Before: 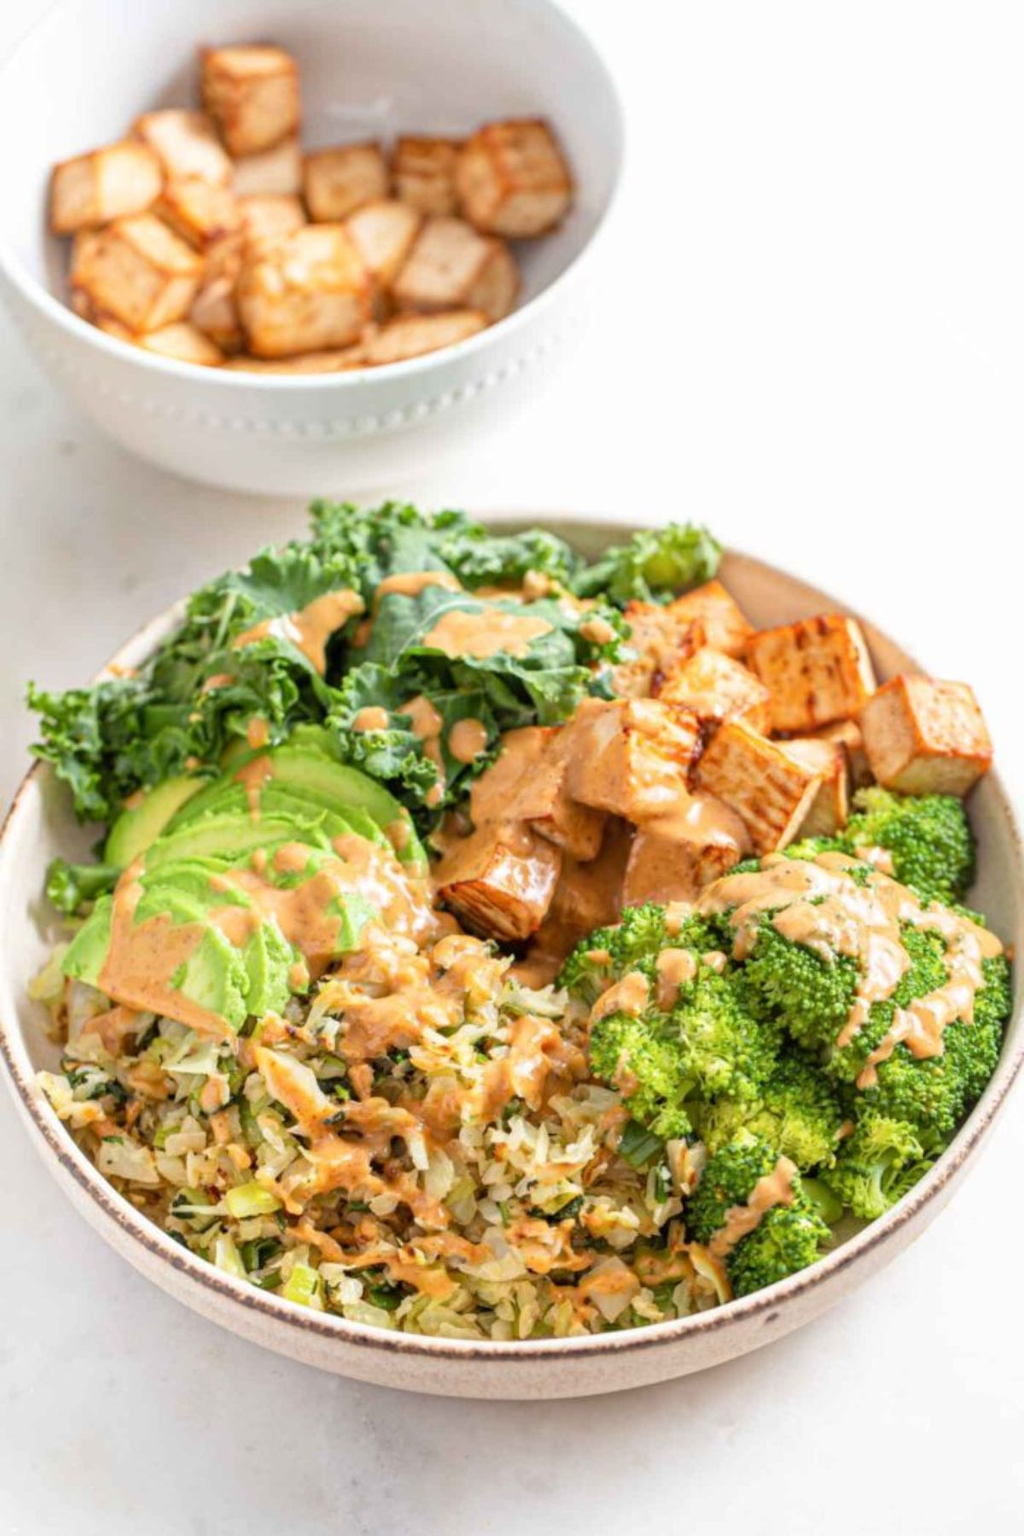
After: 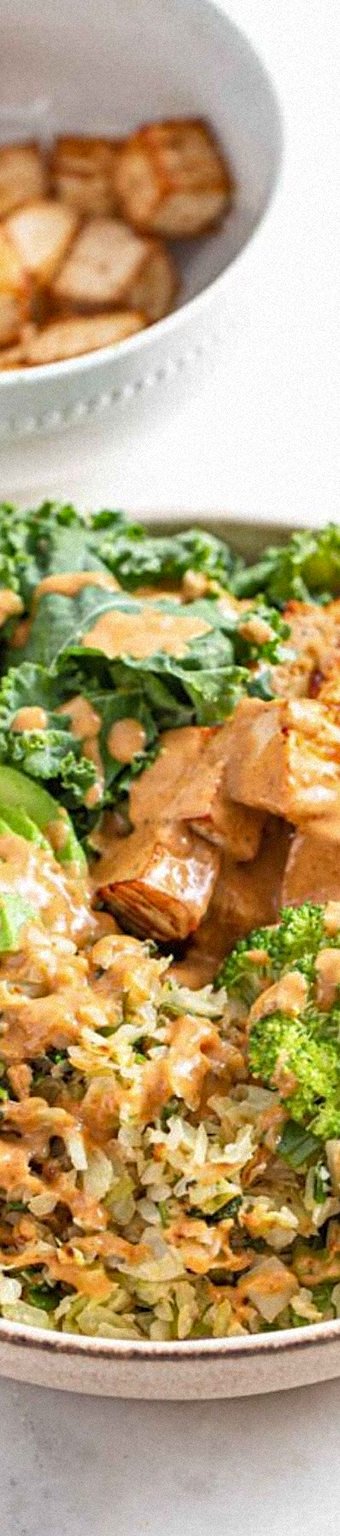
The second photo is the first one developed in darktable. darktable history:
sharpen: on, module defaults
grain: mid-tones bias 0%
crop: left 33.36%, right 33.36%
shadows and highlights: shadows 52.42, soften with gaussian
